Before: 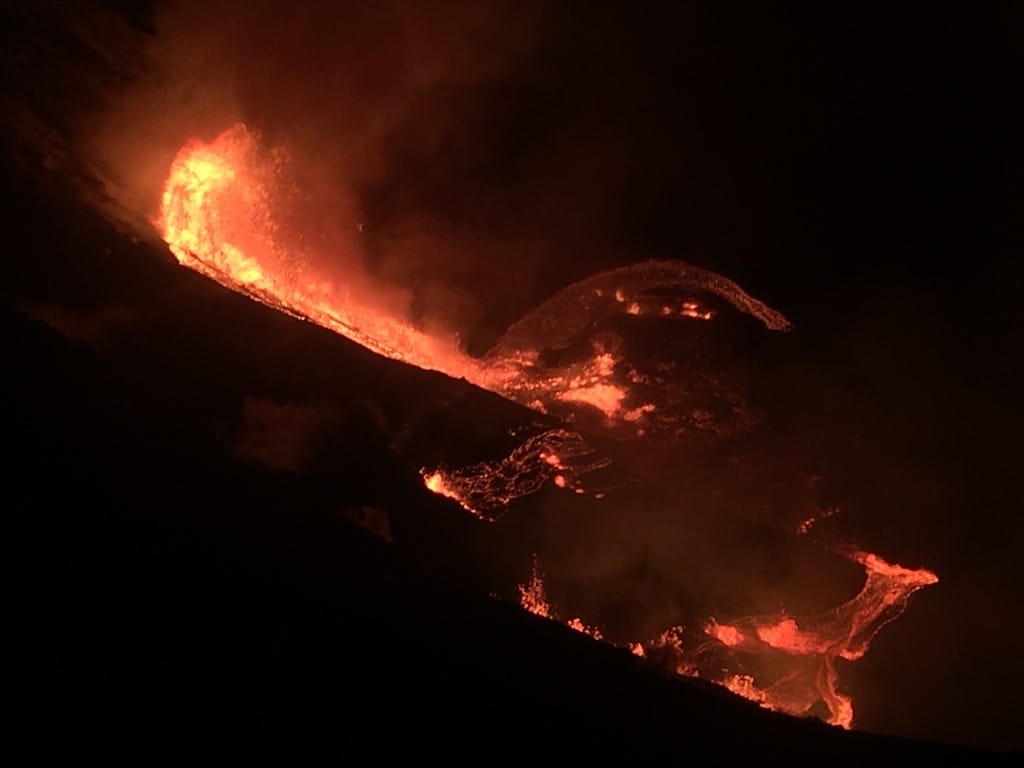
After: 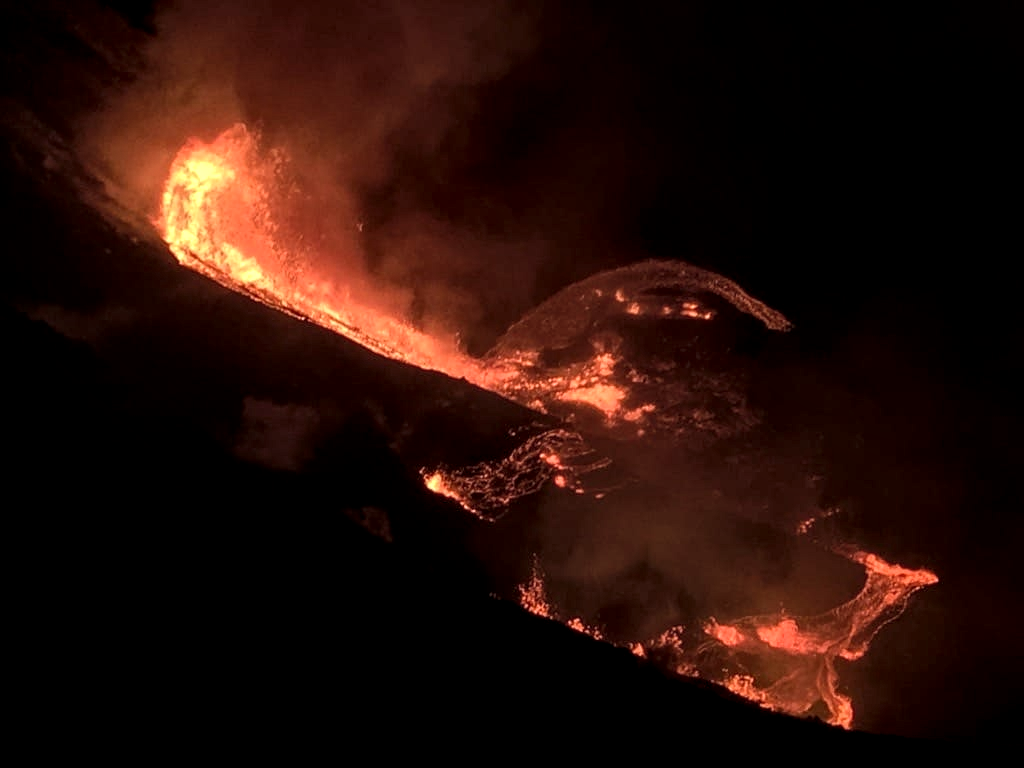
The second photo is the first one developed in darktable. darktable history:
local contrast: highlights 105%, shadows 100%, detail 200%, midtone range 0.2
